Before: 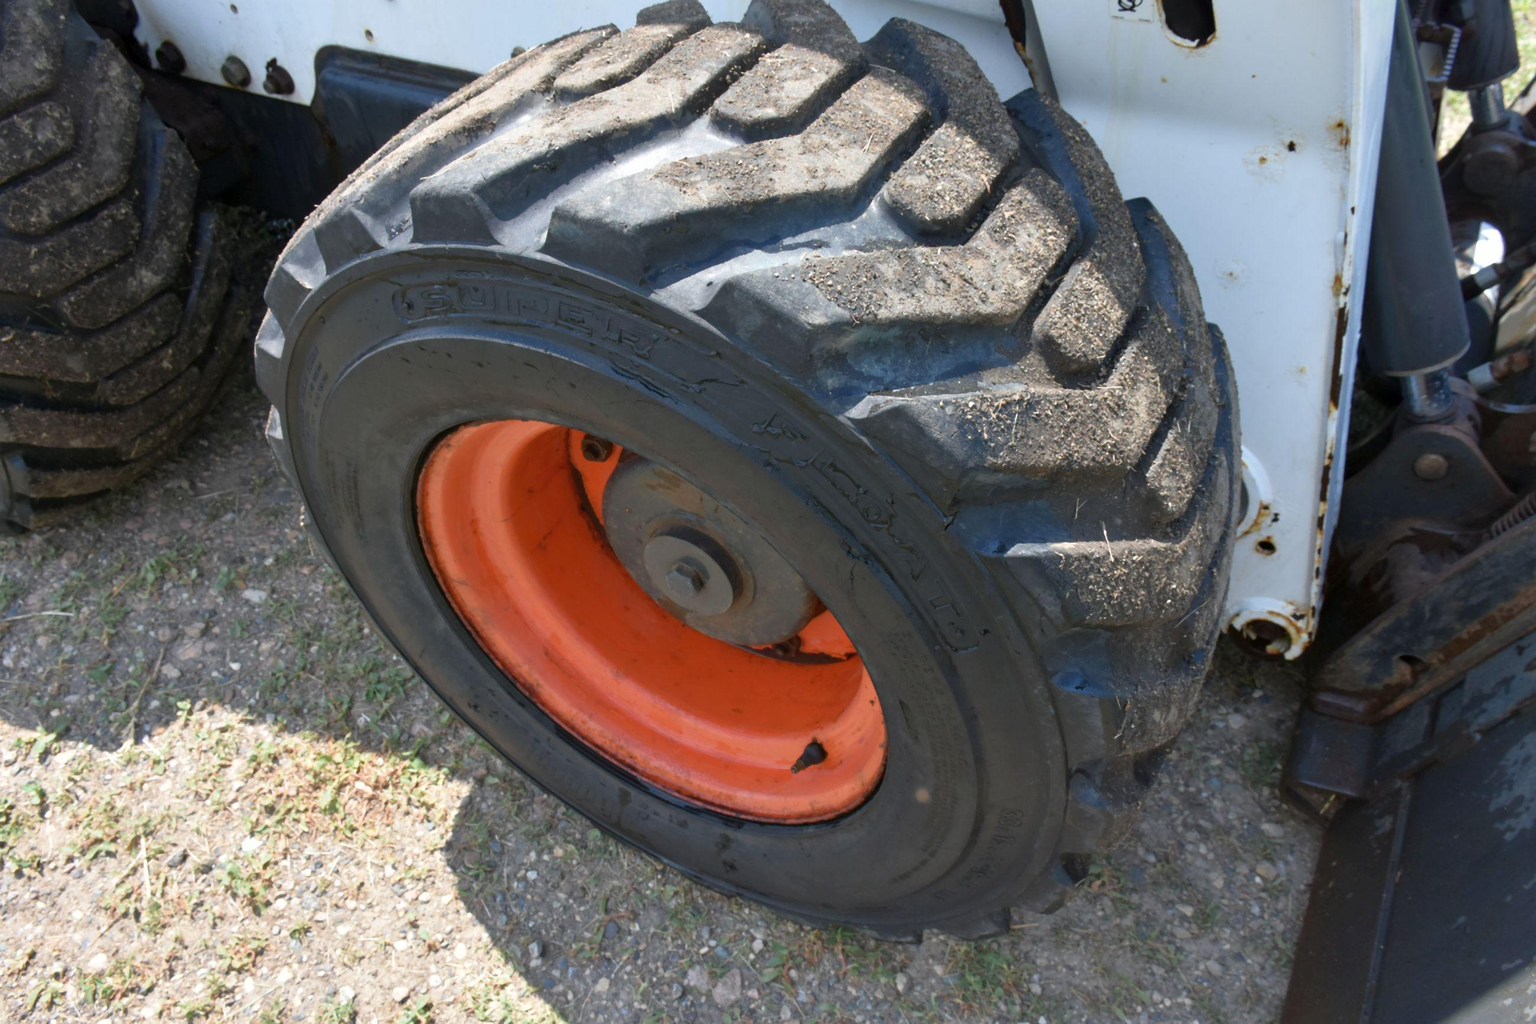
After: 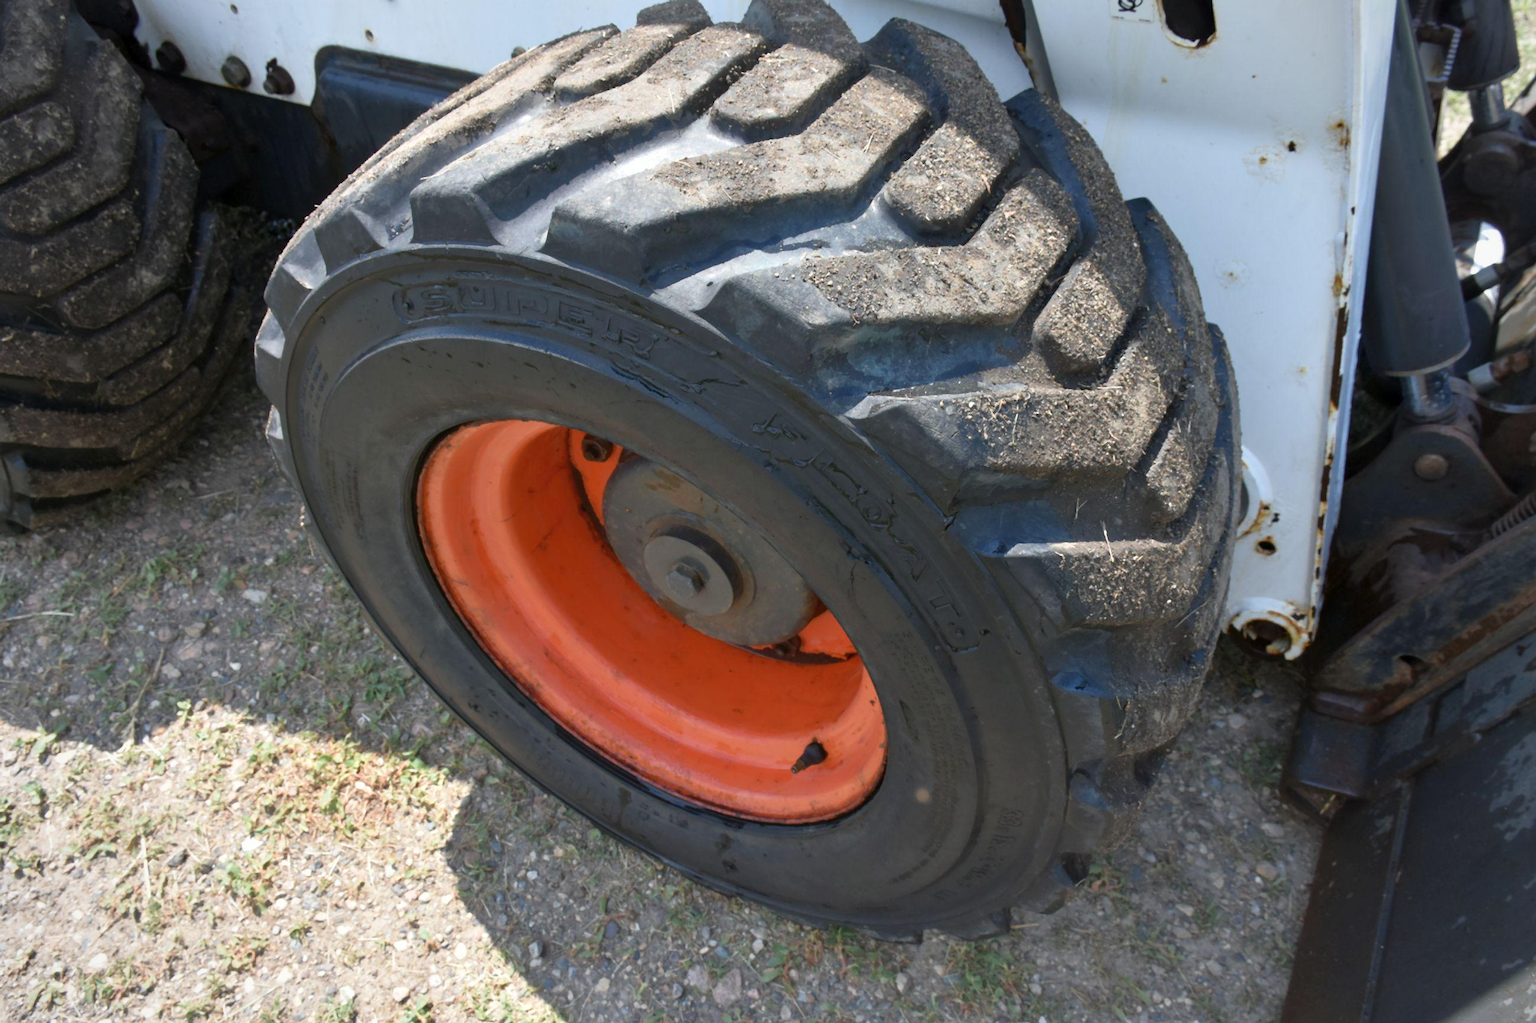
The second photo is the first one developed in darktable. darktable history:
vignetting: fall-off radius 60.83%, brightness -0.214, unbound false
tone equalizer: on, module defaults
